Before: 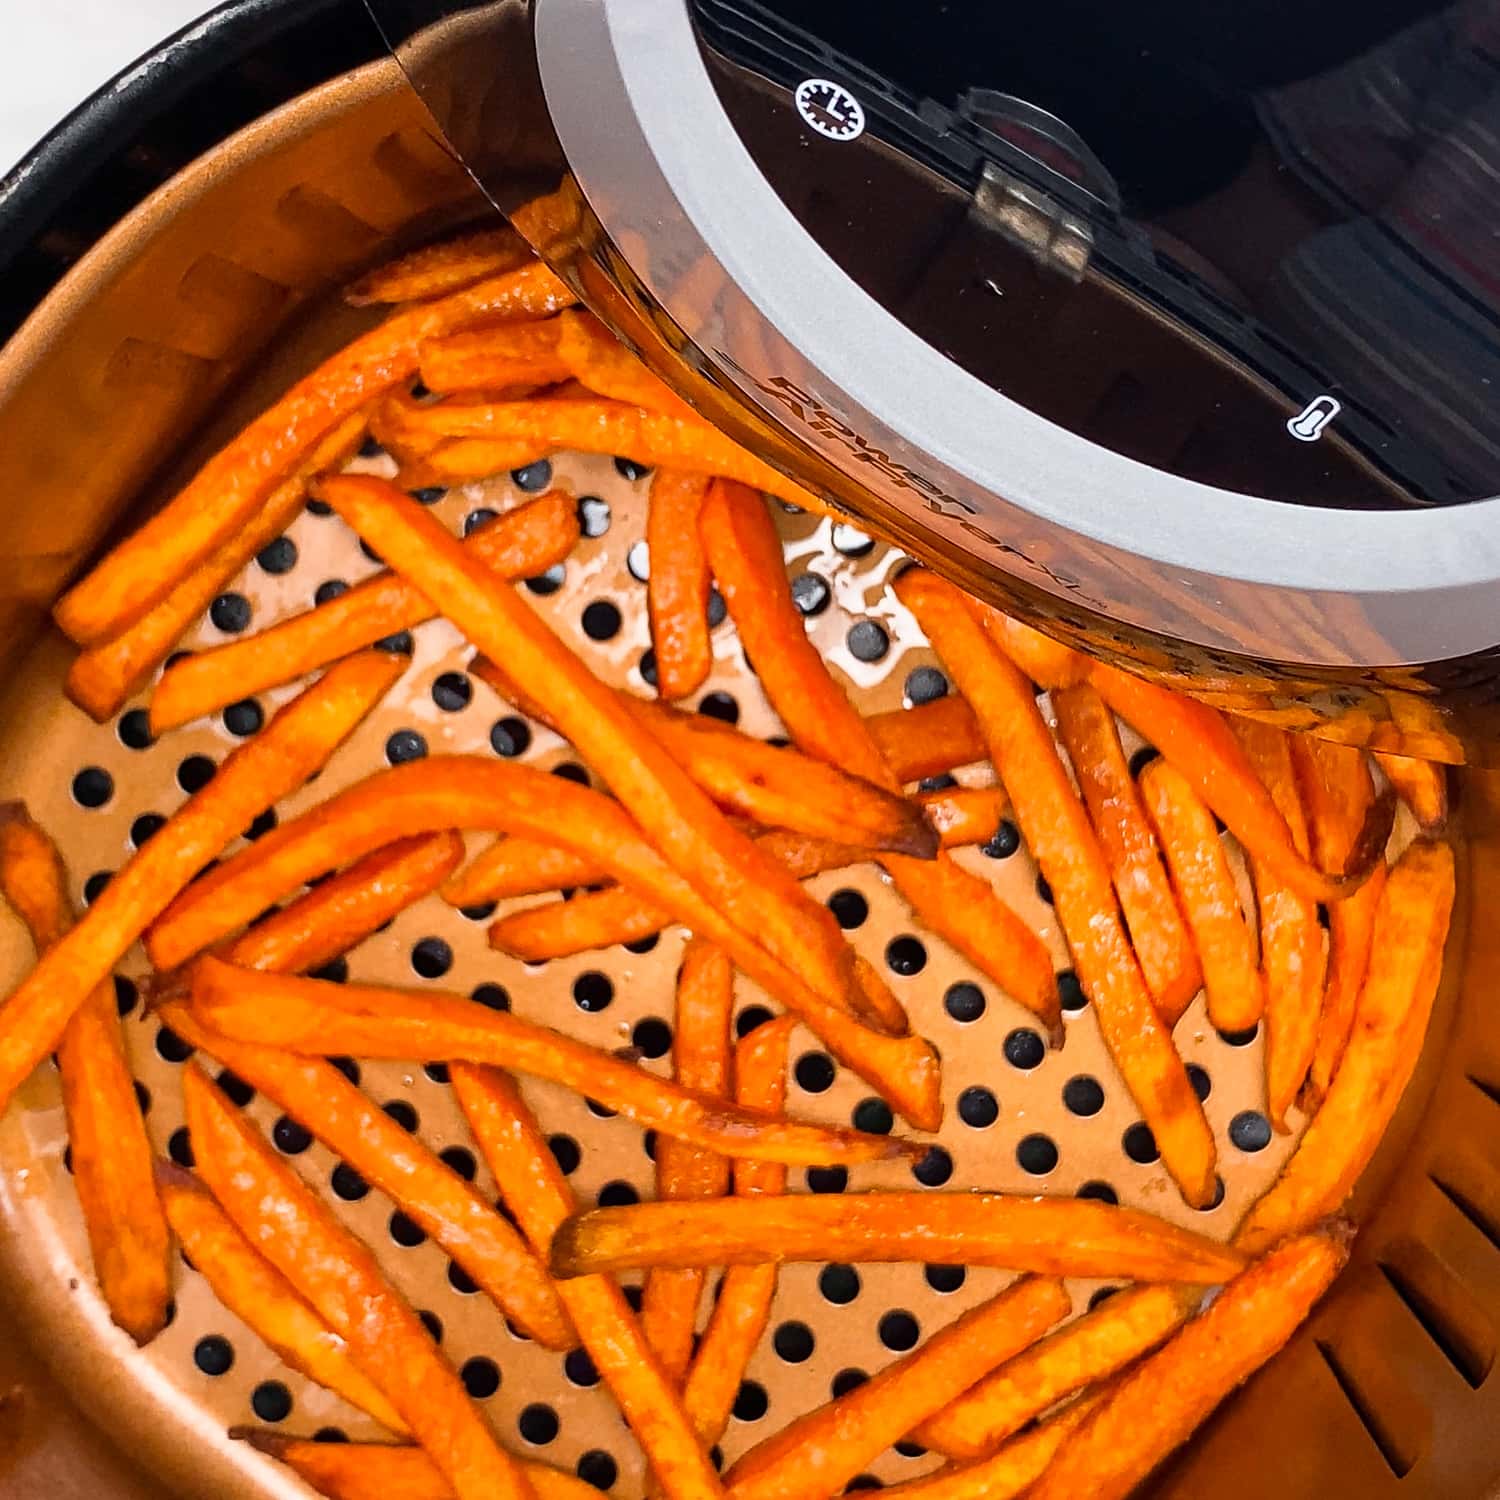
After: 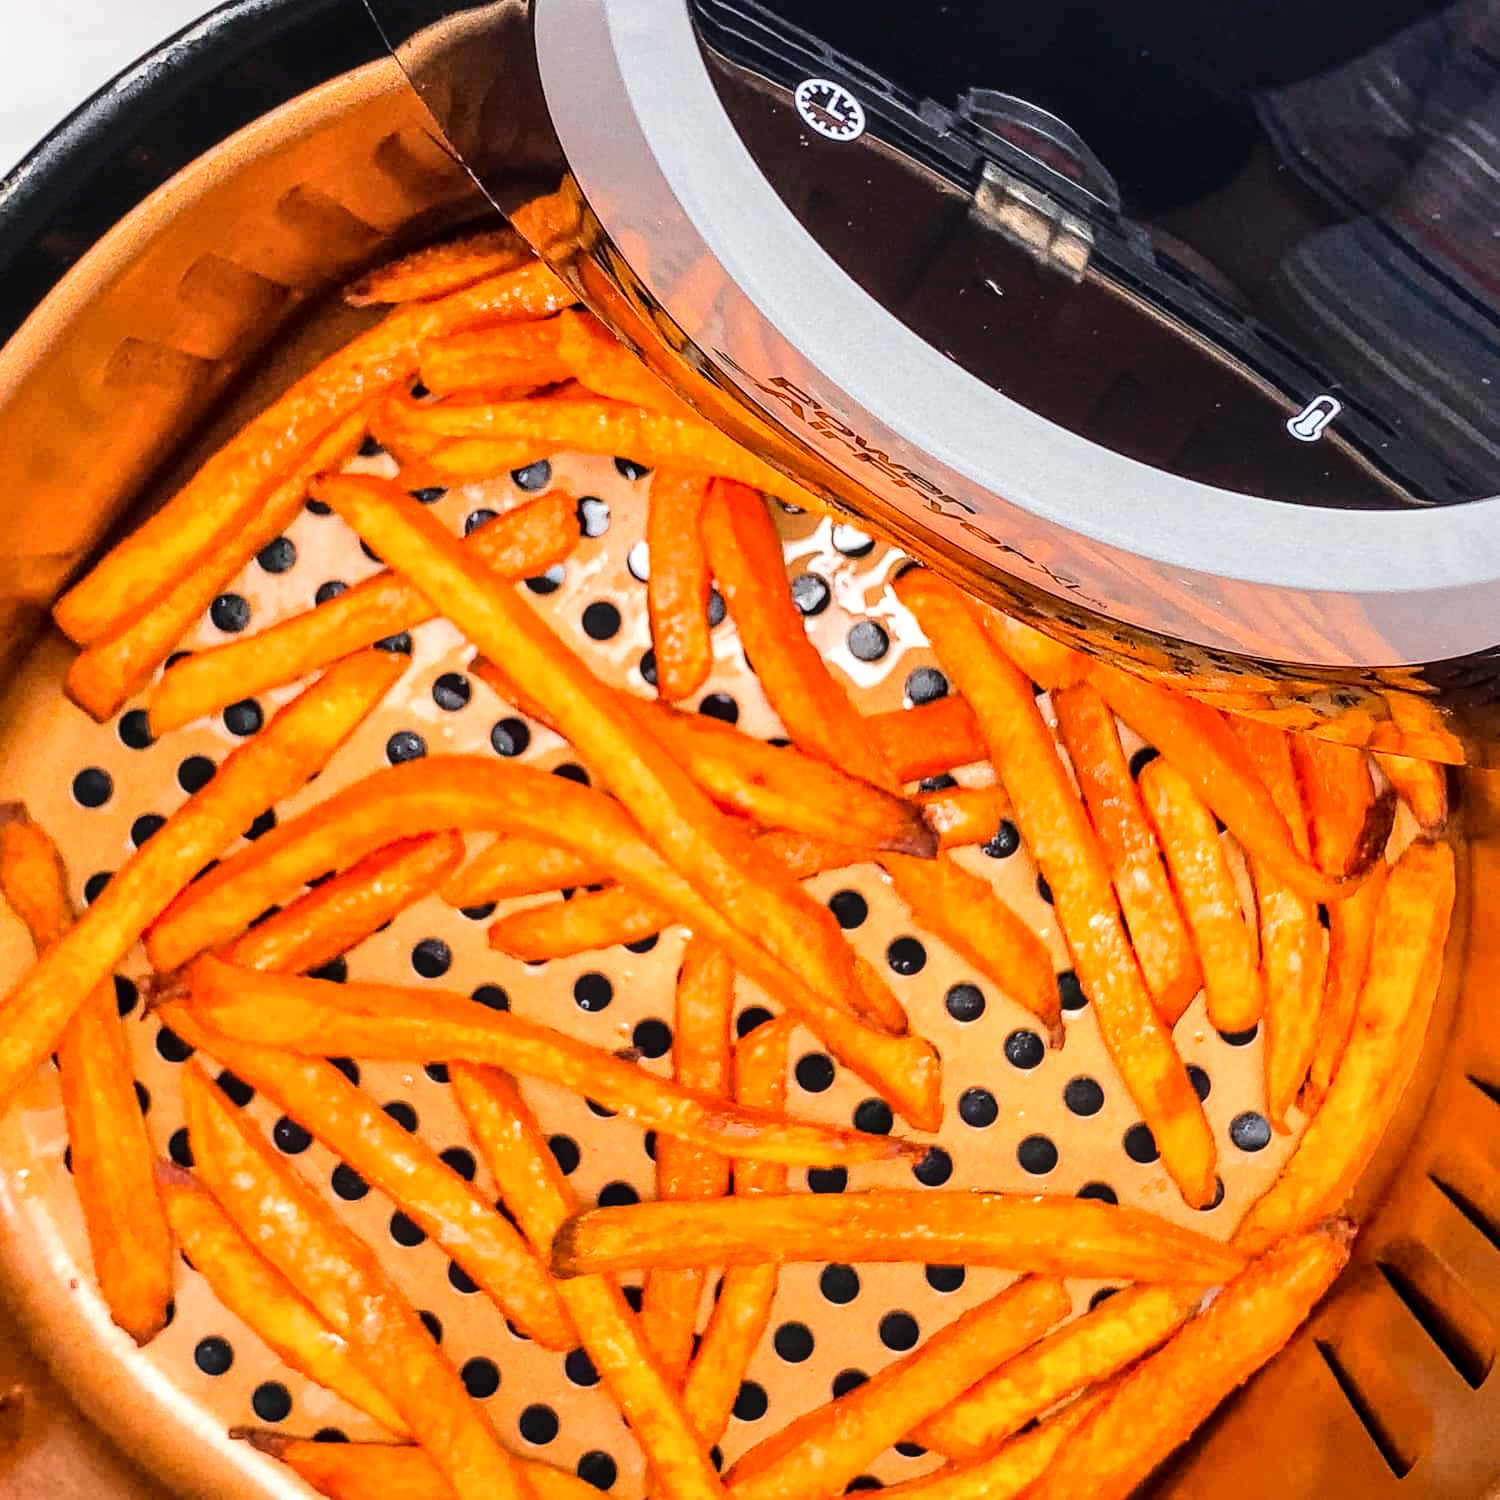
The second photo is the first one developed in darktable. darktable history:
local contrast: on, module defaults
tone equalizer: -7 EV 0.151 EV, -6 EV 0.603 EV, -5 EV 1.17 EV, -4 EV 1.37 EV, -3 EV 1.12 EV, -2 EV 0.6 EV, -1 EV 0.168 EV, edges refinement/feathering 500, mask exposure compensation -1.57 EV, preserve details no
